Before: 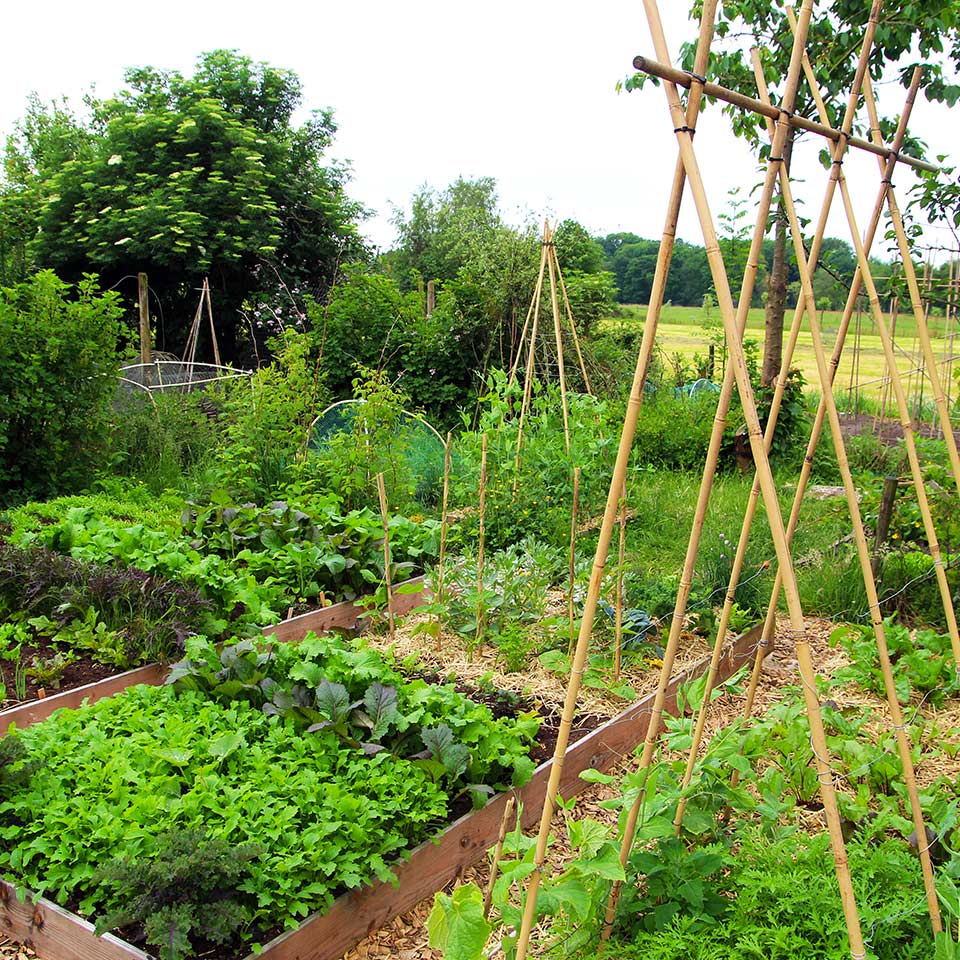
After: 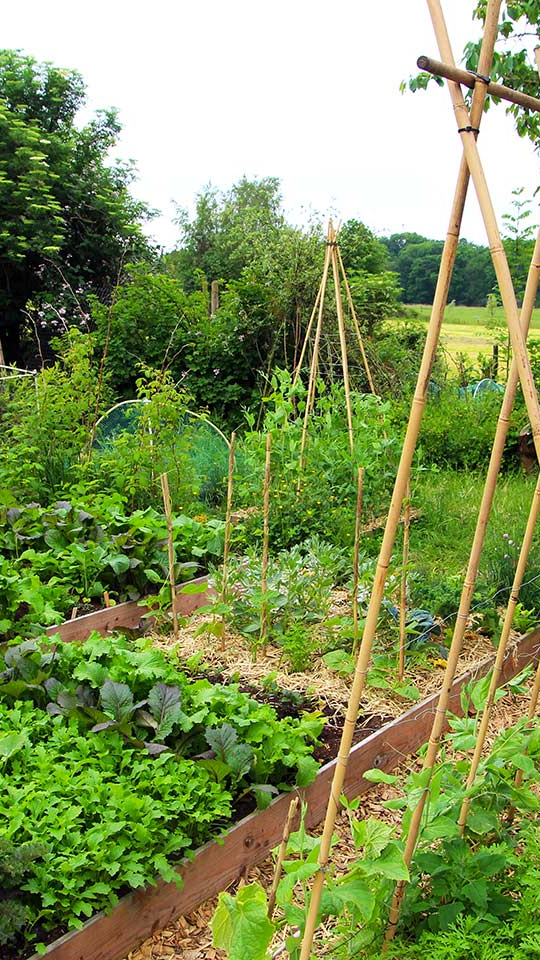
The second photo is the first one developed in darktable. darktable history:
crop and rotate: left 22.516%, right 21.234%
